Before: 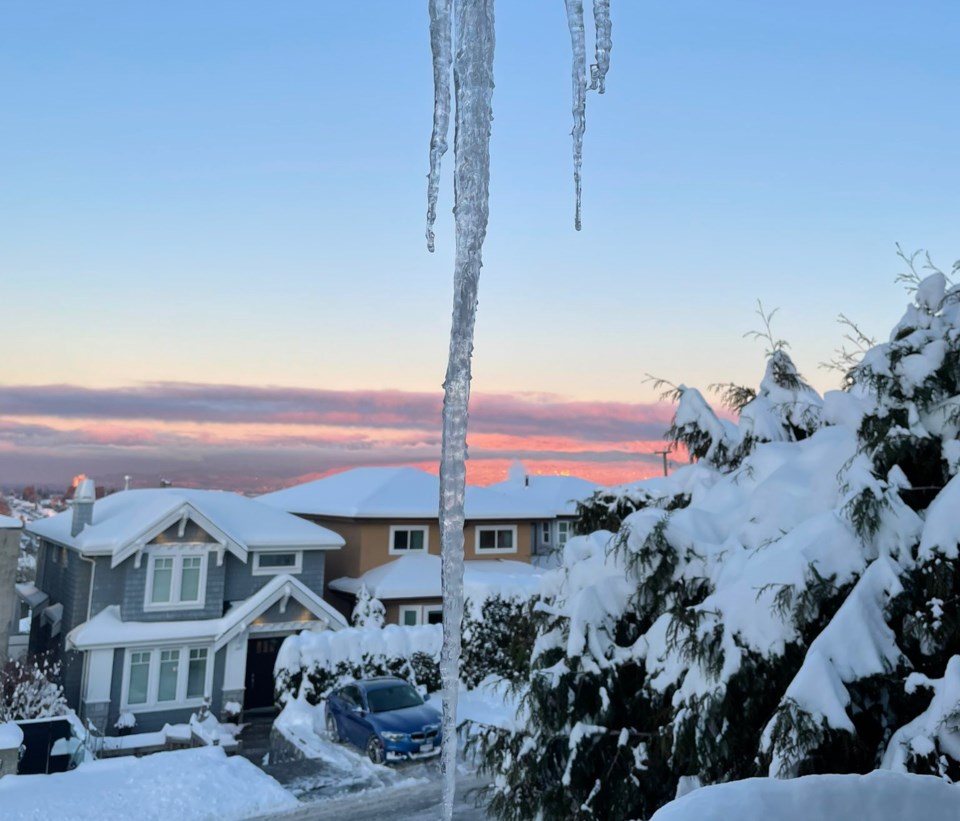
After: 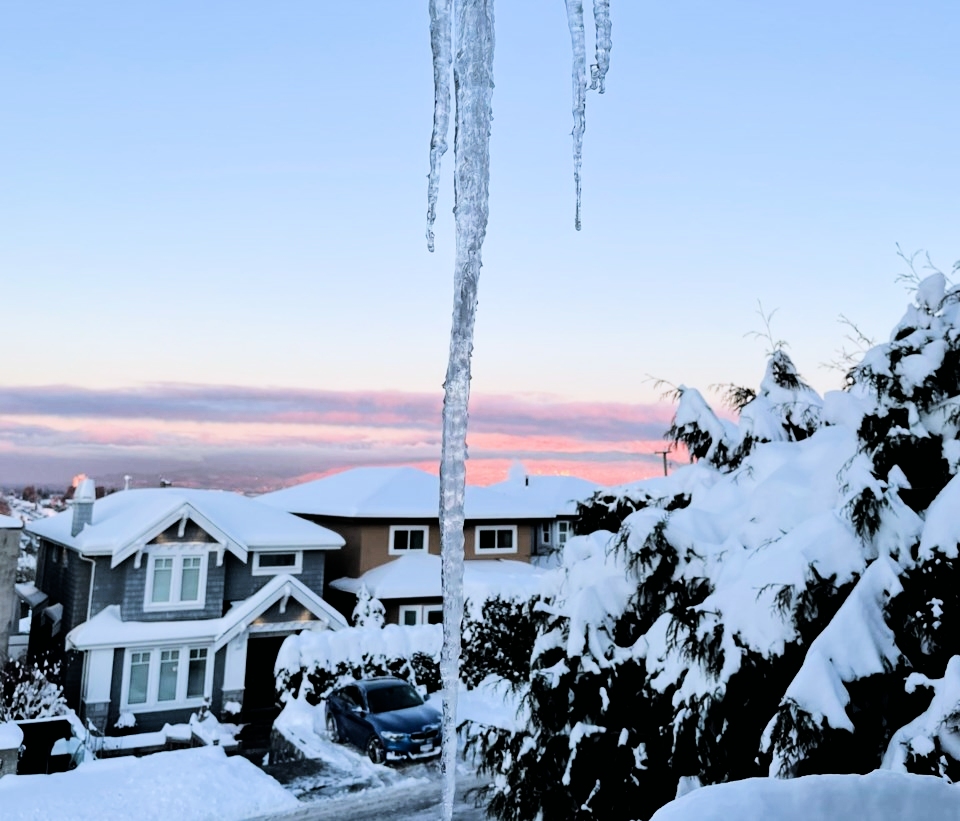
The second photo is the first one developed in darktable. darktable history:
color correction: highlights a* -0.137, highlights b* -5.91, shadows a* -0.137, shadows b* -0.137
tone equalizer: -8 EV -0.75 EV, -7 EV -0.7 EV, -6 EV -0.6 EV, -5 EV -0.4 EV, -3 EV 0.4 EV, -2 EV 0.6 EV, -1 EV 0.7 EV, +0 EV 0.75 EV, edges refinement/feathering 500, mask exposure compensation -1.57 EV, preserve details no
filmic rgb: black relative exposure -5 EV, hardness 2.88, contrast 1.4, highlights saturation mix -20%
